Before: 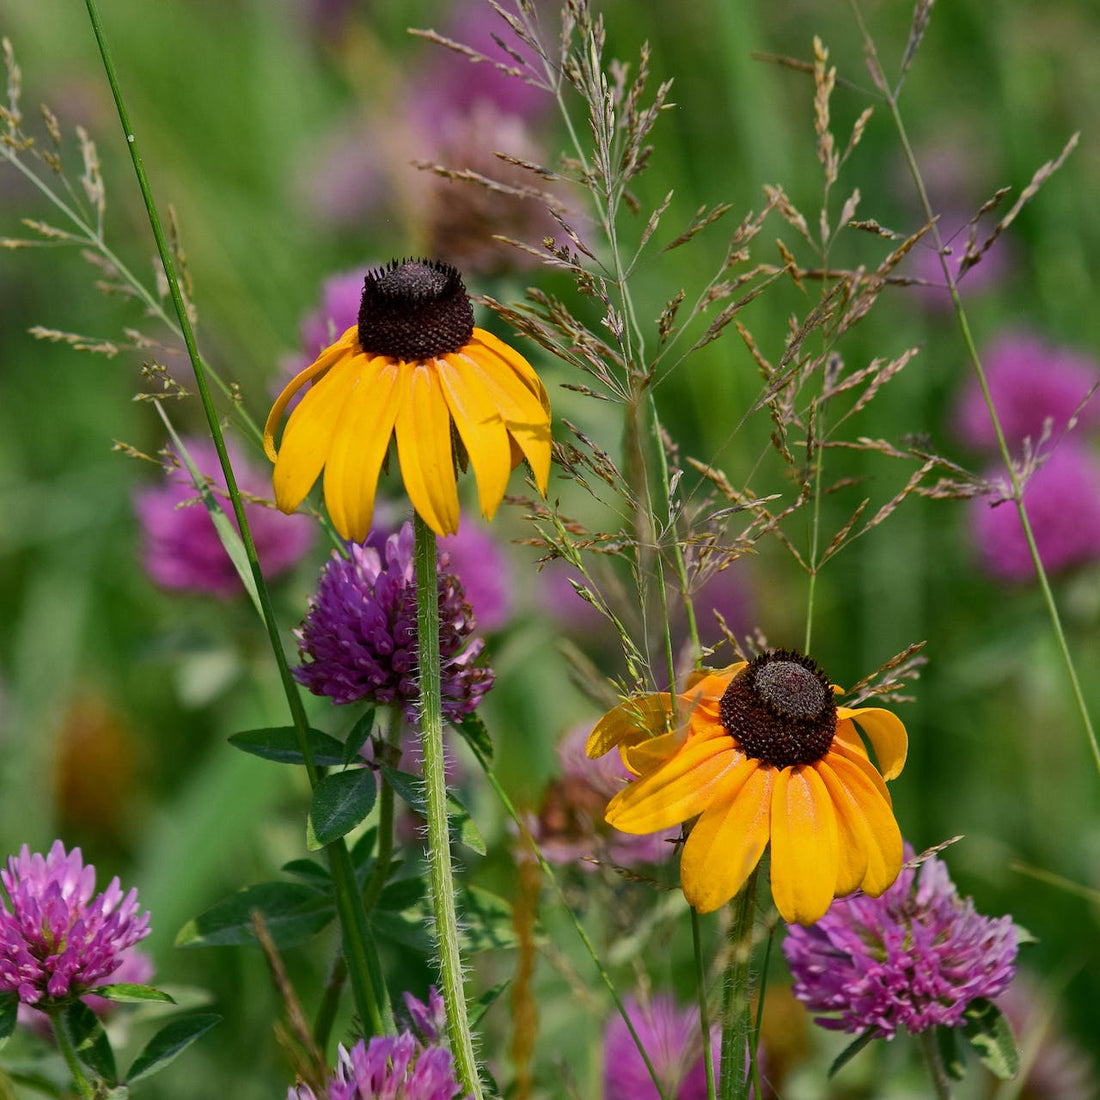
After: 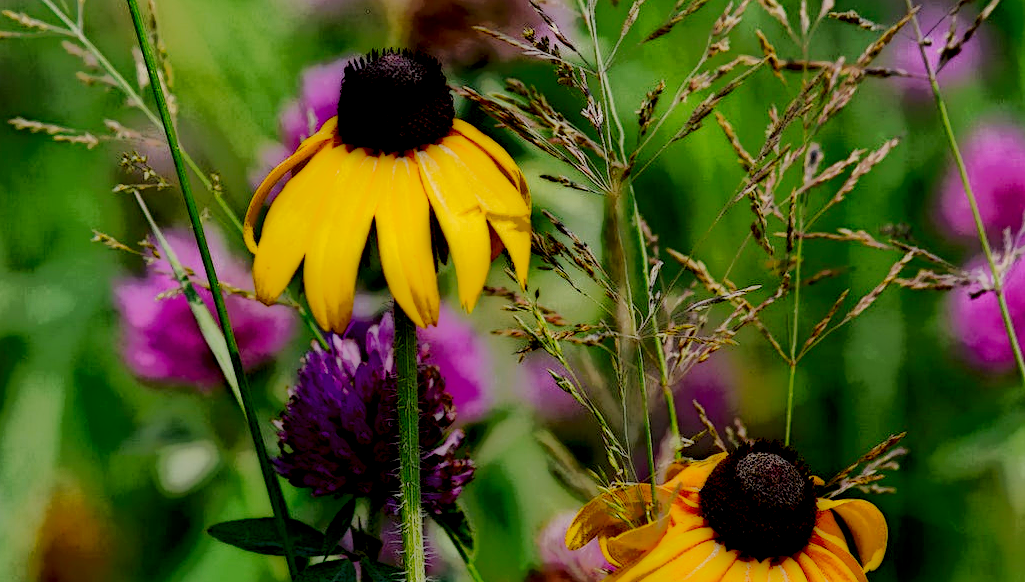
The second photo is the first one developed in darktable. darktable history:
local contrast: highlights 3%, shadows 238%, detail 164%, midtone range 0.007
exposure: exposure 0.202 EV, compensate highlight preservation false
tone curve: curves: ch0 [(0, 0) (0.055, 0.057) (0.258, 0.307) (0.434, 0.543) (0.517, 0.657) (0.745, 0.874) (1, 1)]; ch1 [(0, 0) (0.346, 0.307) (0.418, 0.383) (0.46, 0.439) (0.482, 0.493) (0.502, 0.503) (0.517, 0.514) (0.55, 0.561) (0.588, 0.603) (0.646, 0.688) (1, 1)]; ch2 [(0, 0) (0.346, 0.34) (0.431, 0.45) (0.485, 0.499) (0.5, 0.503) (0.527, 0.525) (0.545, 0.562) (0.679, 0.706) (1, 1)], preserve colors none
crop: left 1.853%, top 19.008%, right 4.953%, bottom 28.002%
